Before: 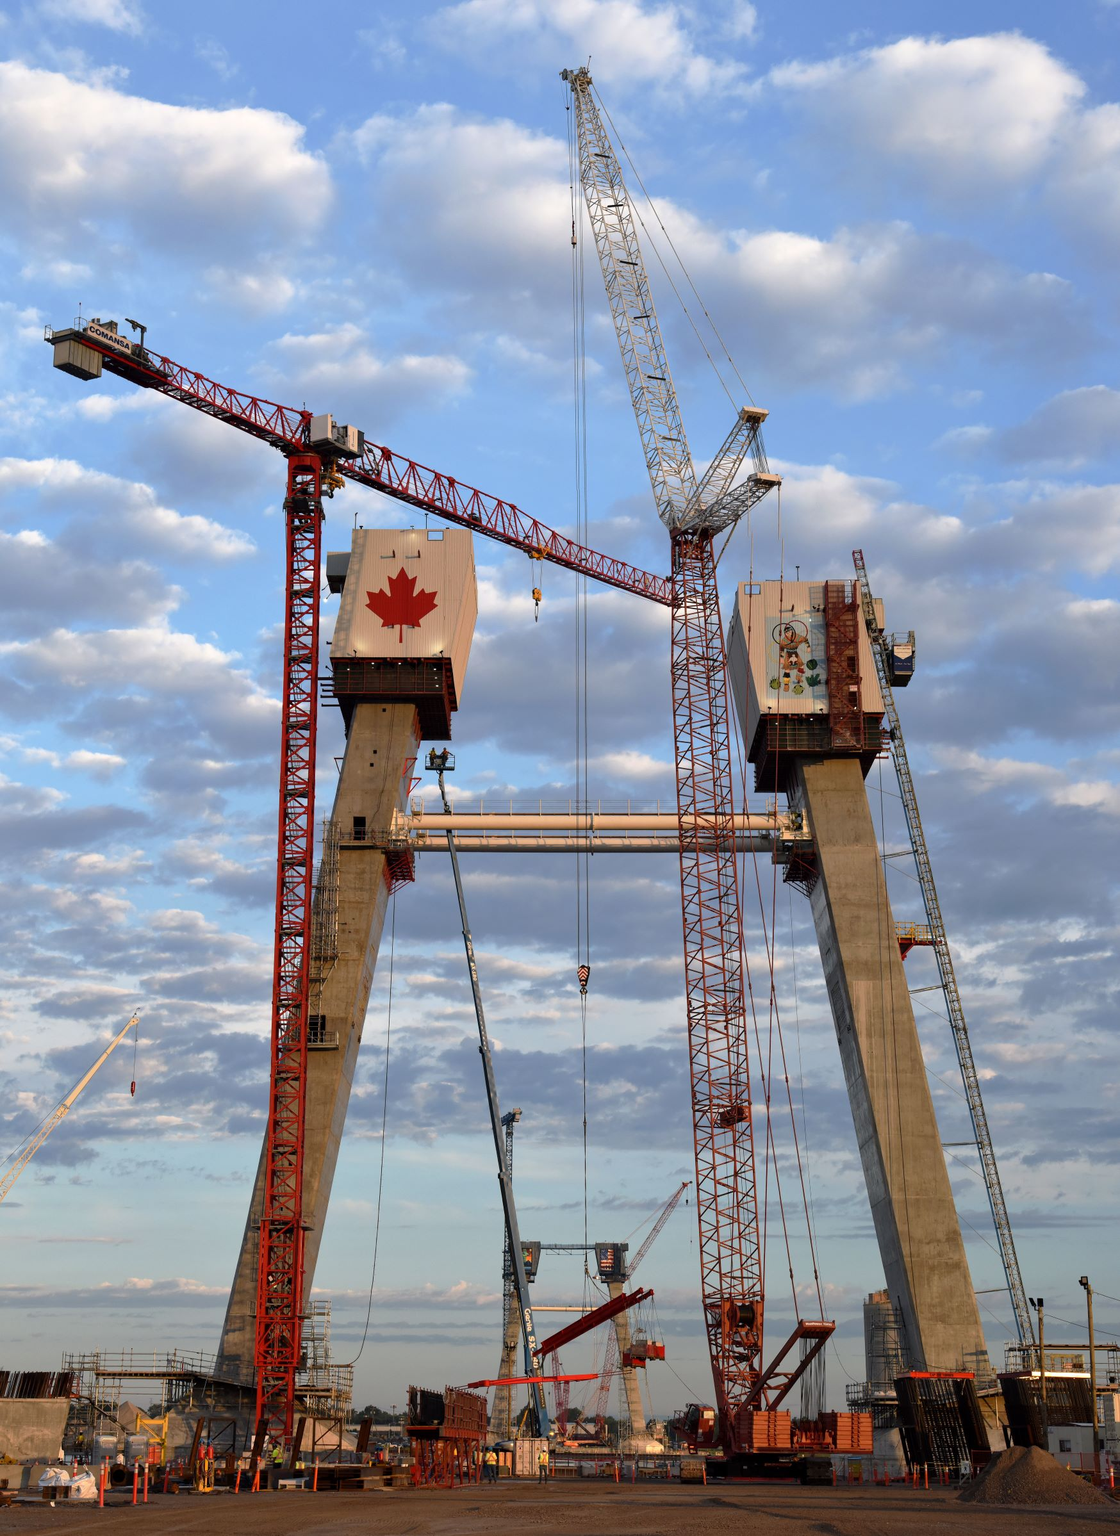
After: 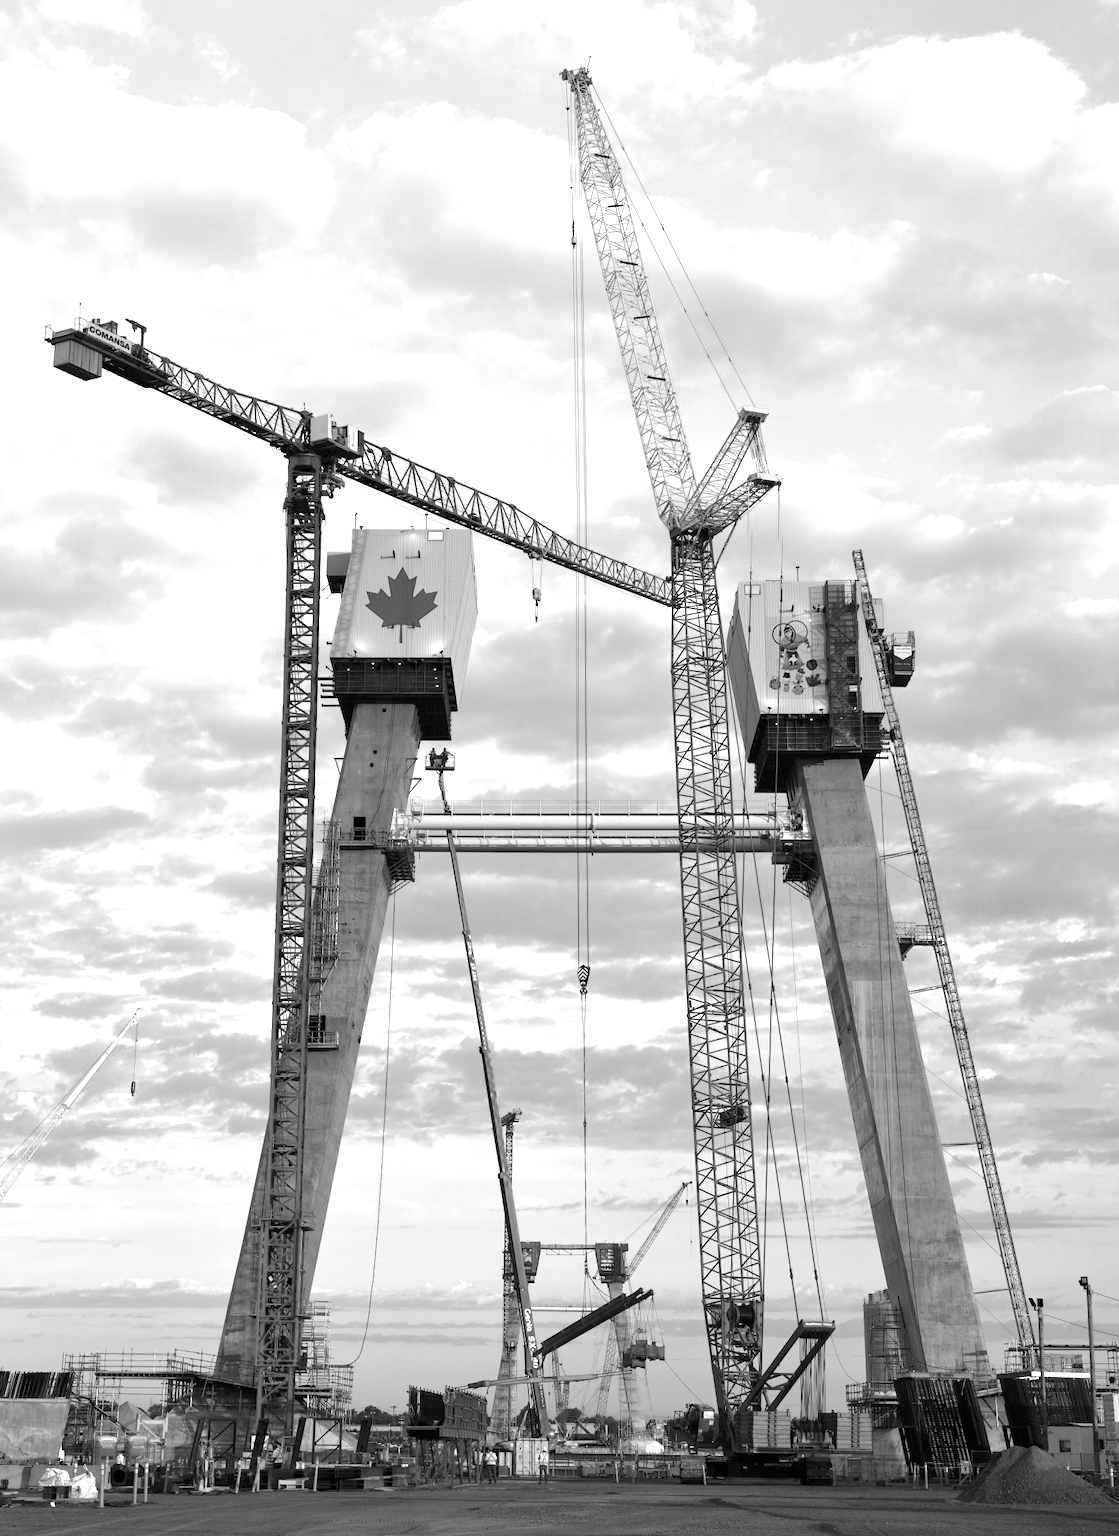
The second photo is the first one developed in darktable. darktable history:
exposure: black level correction 0, exposure 1.015 EV, compensate exposure bias true, compensate highlight preservation false
color calibration: output gray [0.267, 0.423, 0.267, 0], illuminant same as pipeline (D50), adaptation none (bypass)
